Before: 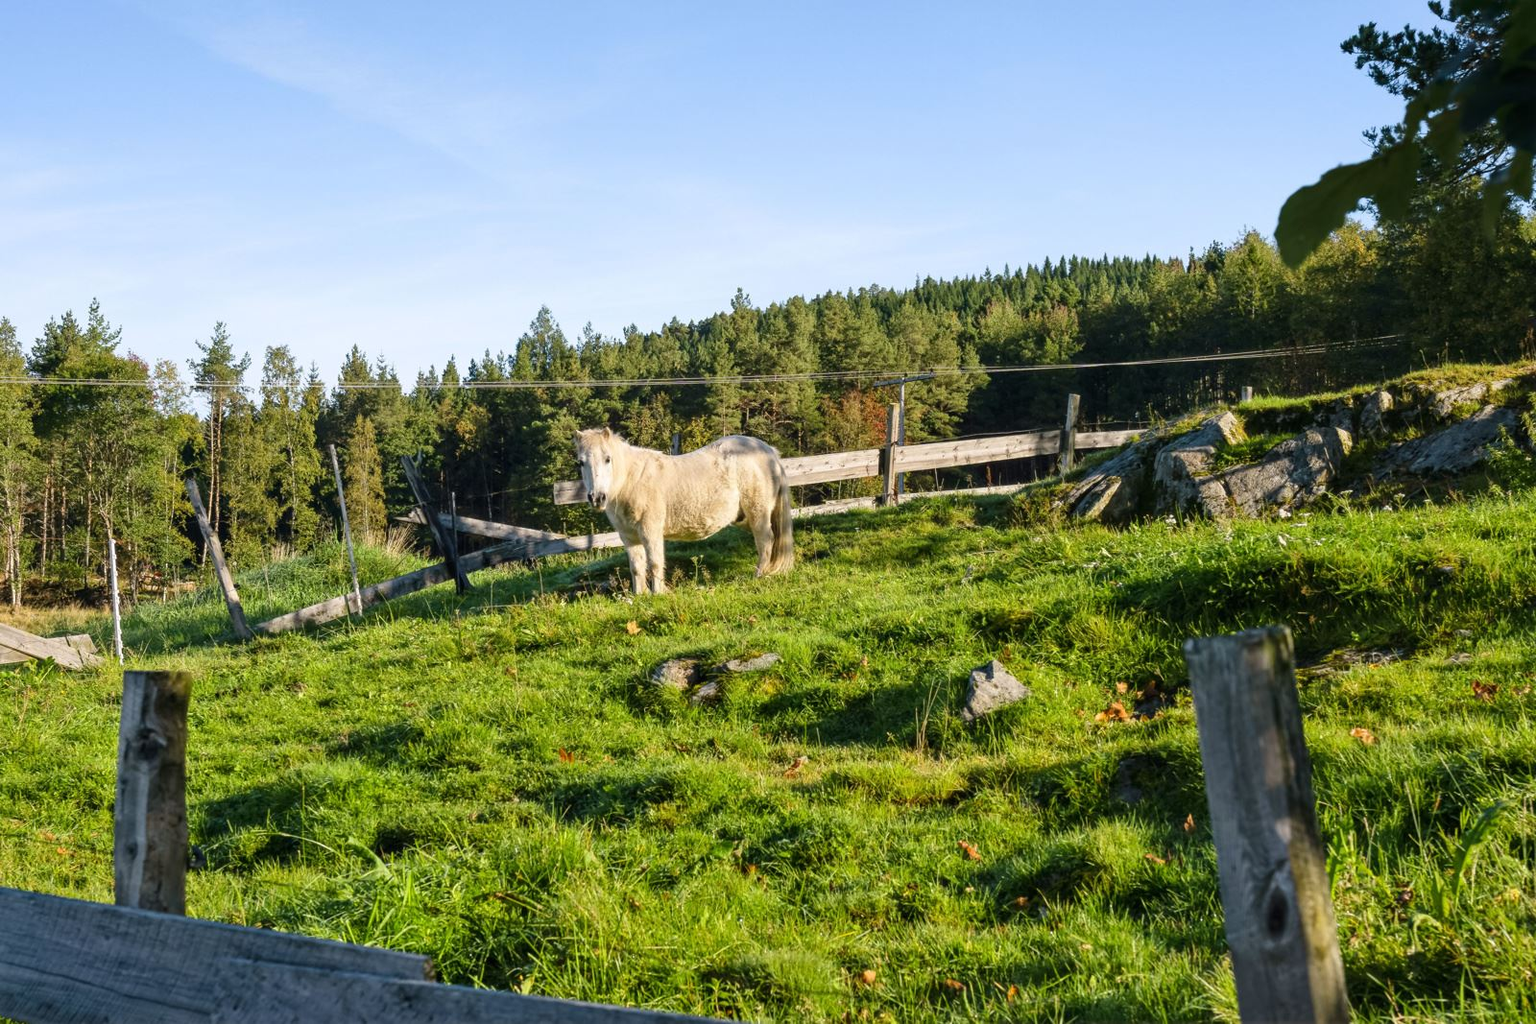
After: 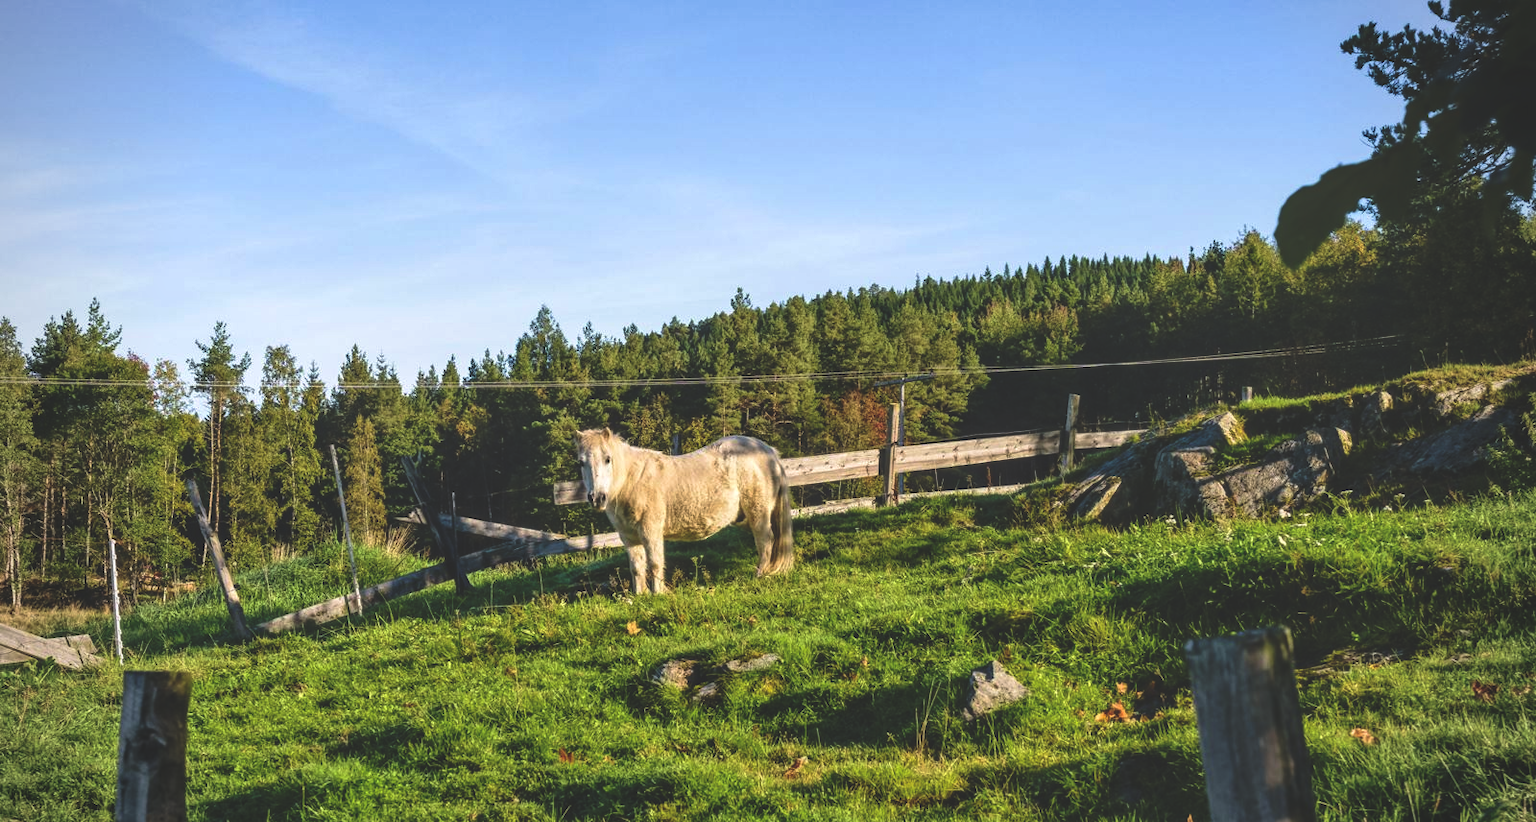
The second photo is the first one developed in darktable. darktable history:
local contrast: on, module defaults
vignetting: fall-off radius 60.92%
crop: bottom 19.644%
rgb curve: curves: ch0 [(0, 0.186) (0.314, 0.284) (0.775, 0.708) (1, 1)], compensate middle gray true, preserve colors none
velvia: on, module defaults
